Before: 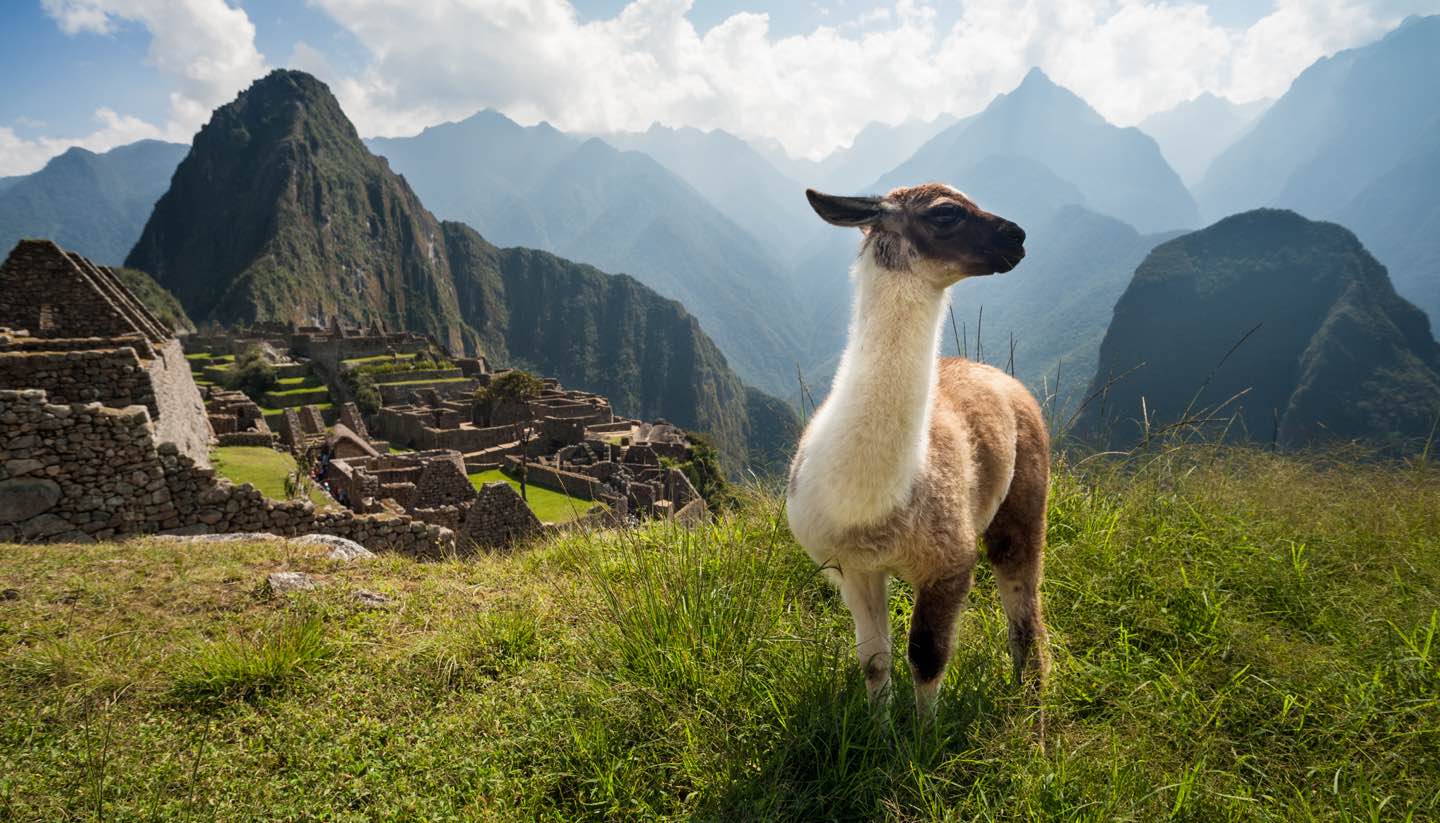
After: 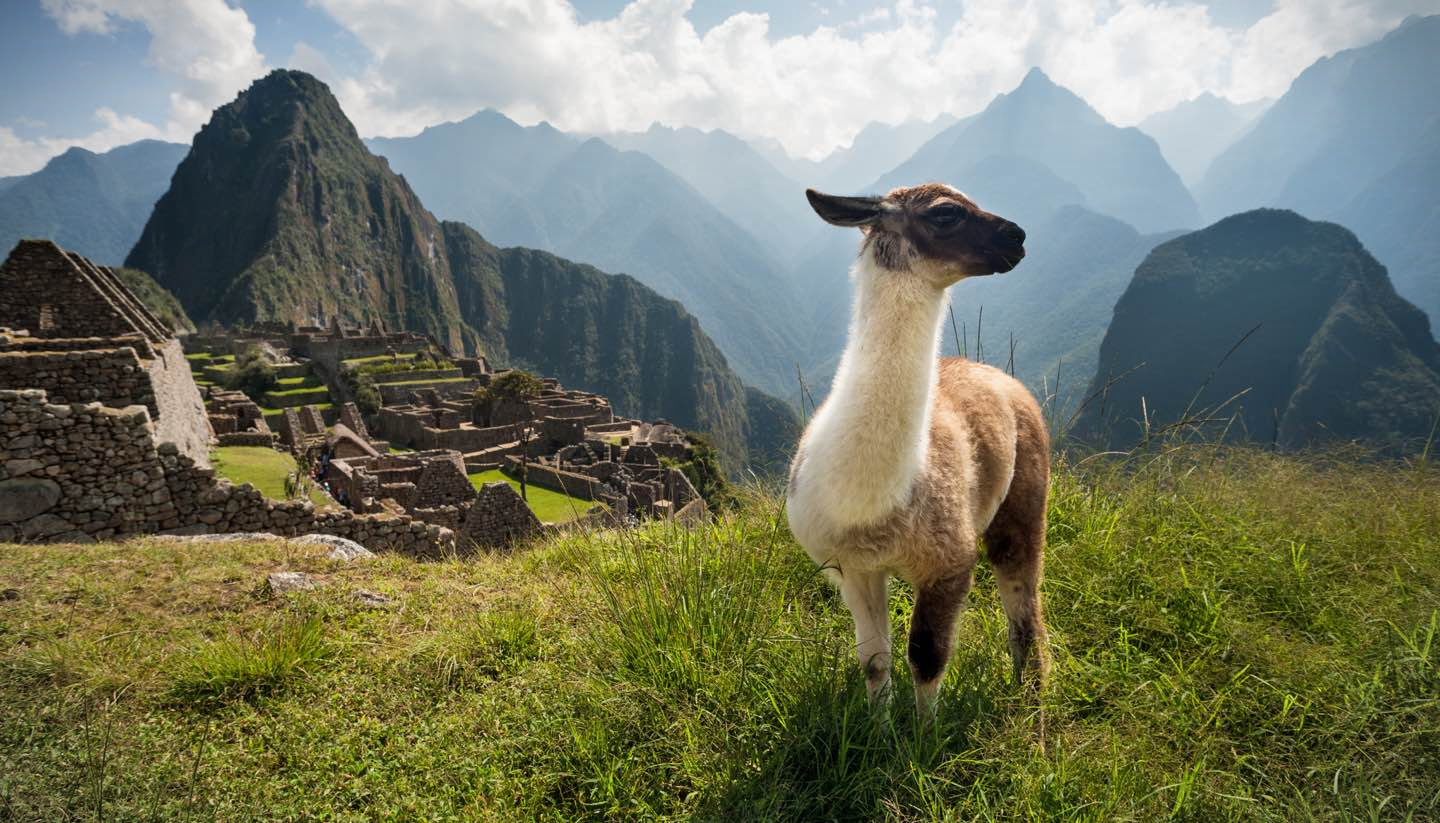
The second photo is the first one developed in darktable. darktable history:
shadows and highlights: shadows 37.67, highlights -26.73, highlights color adjustment 31.38%, soften with gaussian
vignetting: fall-off start 99.56%, width/height ratio 1.326
